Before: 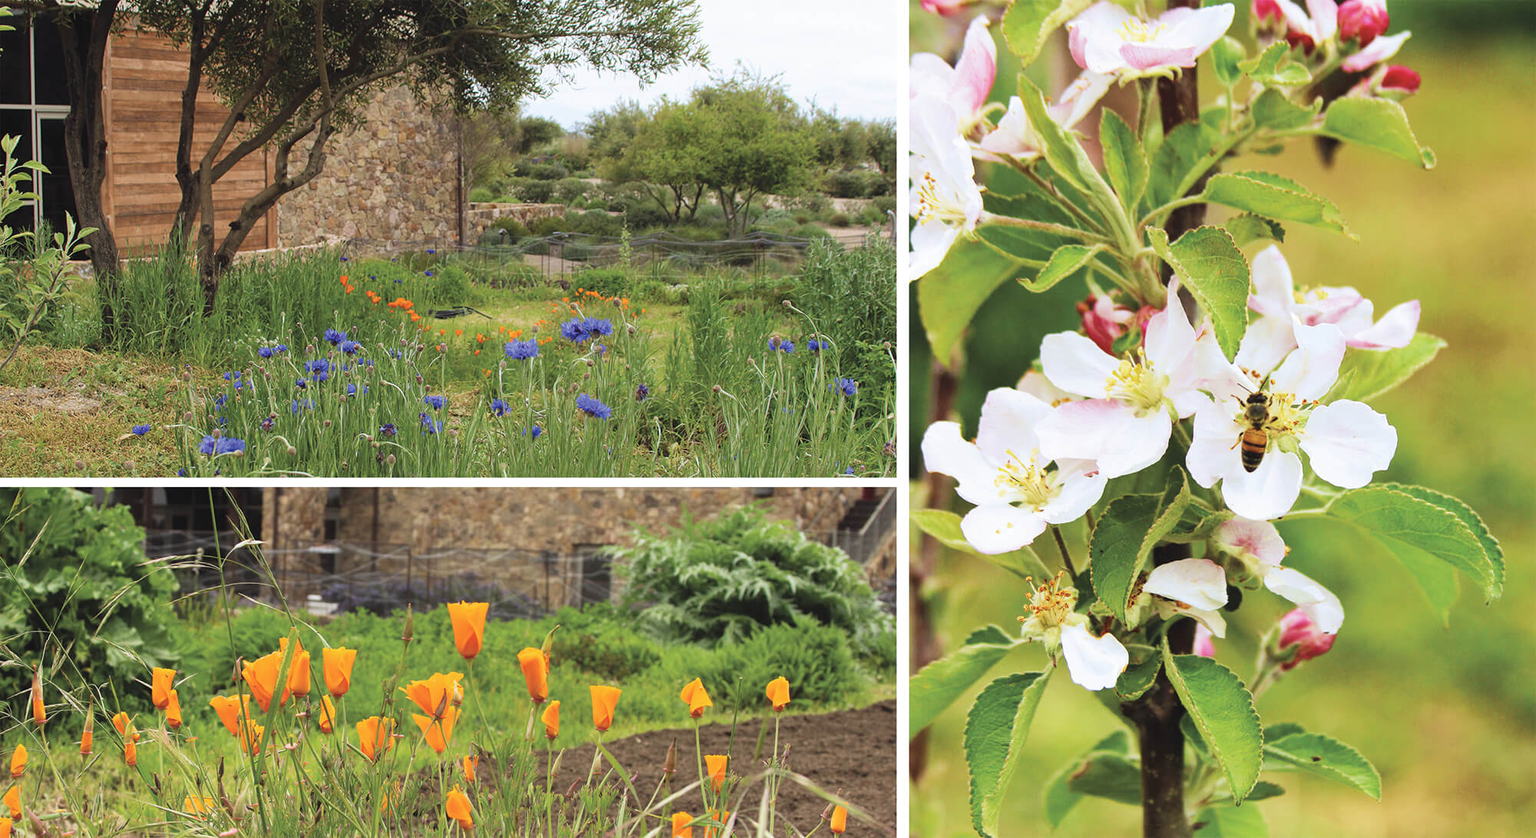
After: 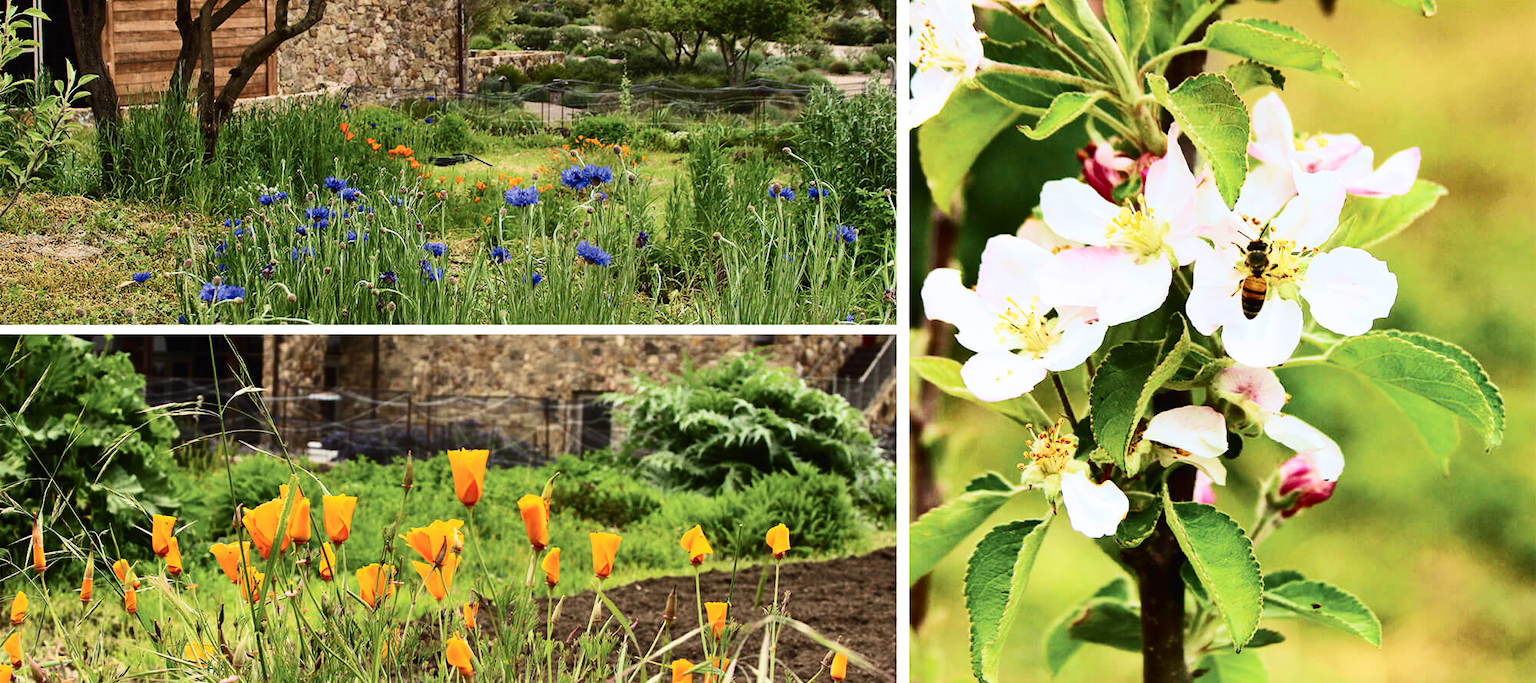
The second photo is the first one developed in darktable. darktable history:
crop and rotate: top 18.392%
contrast brightness saturation: contrast 0.337, brightness -0.079, saturation 0.169
